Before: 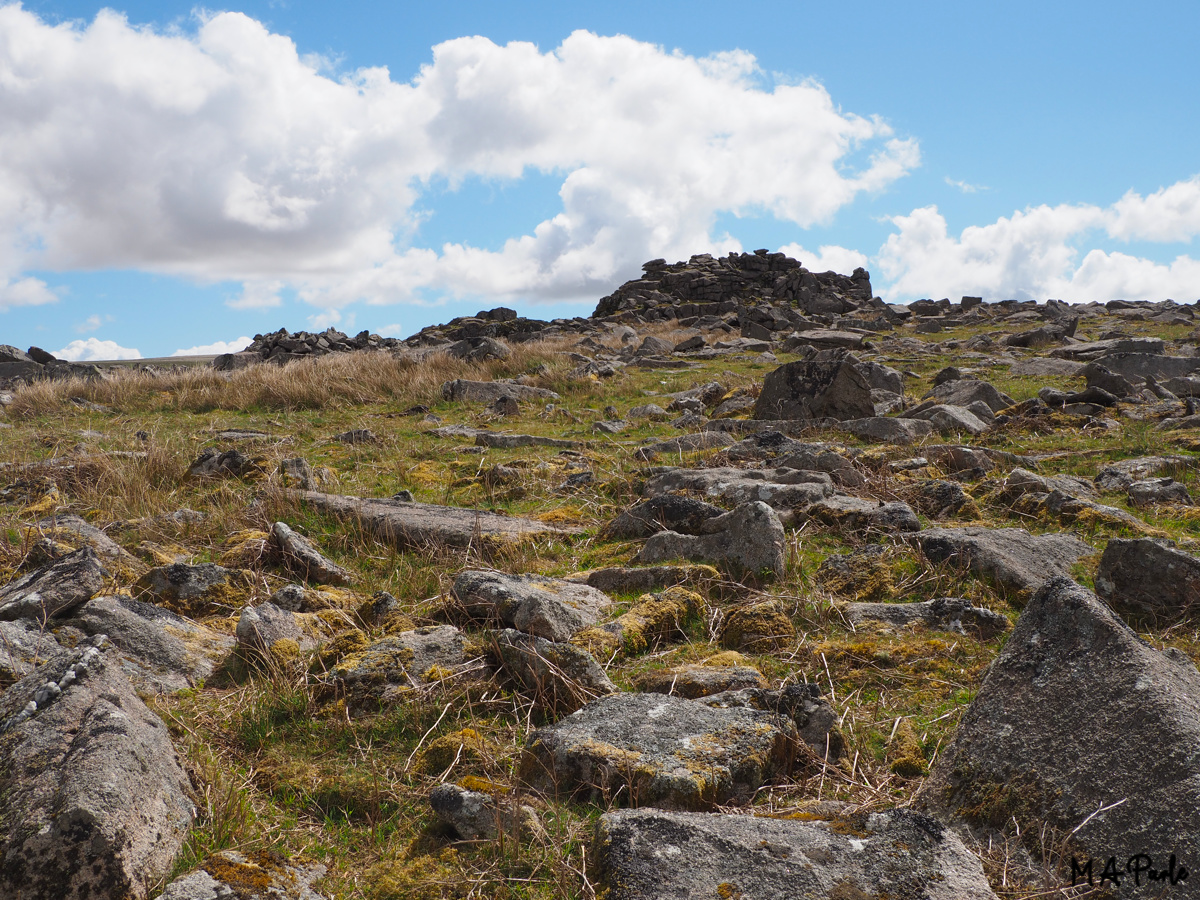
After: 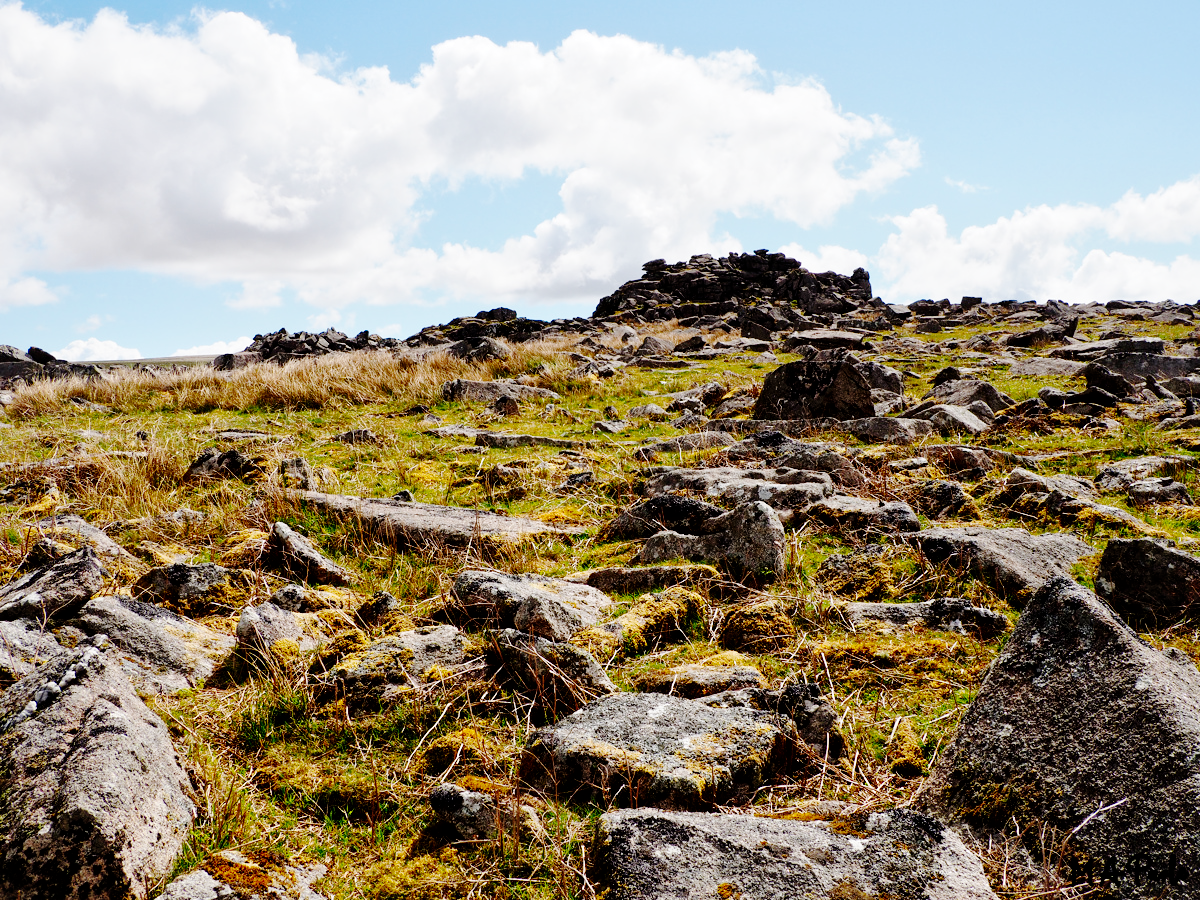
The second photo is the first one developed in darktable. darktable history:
sharpen: radius 2.883, amount 0.868, threshold 47.523
local contrast: mode bilateral grid, contrast 30, coarseness 25, midtone range 0.2
base curve: curves: ch0 [(0, 0) (0.036, 0.01) (0.123, 0.254) (0.258, 0.504) (0.507, 0.748) (1, 1)], preserve colors none
